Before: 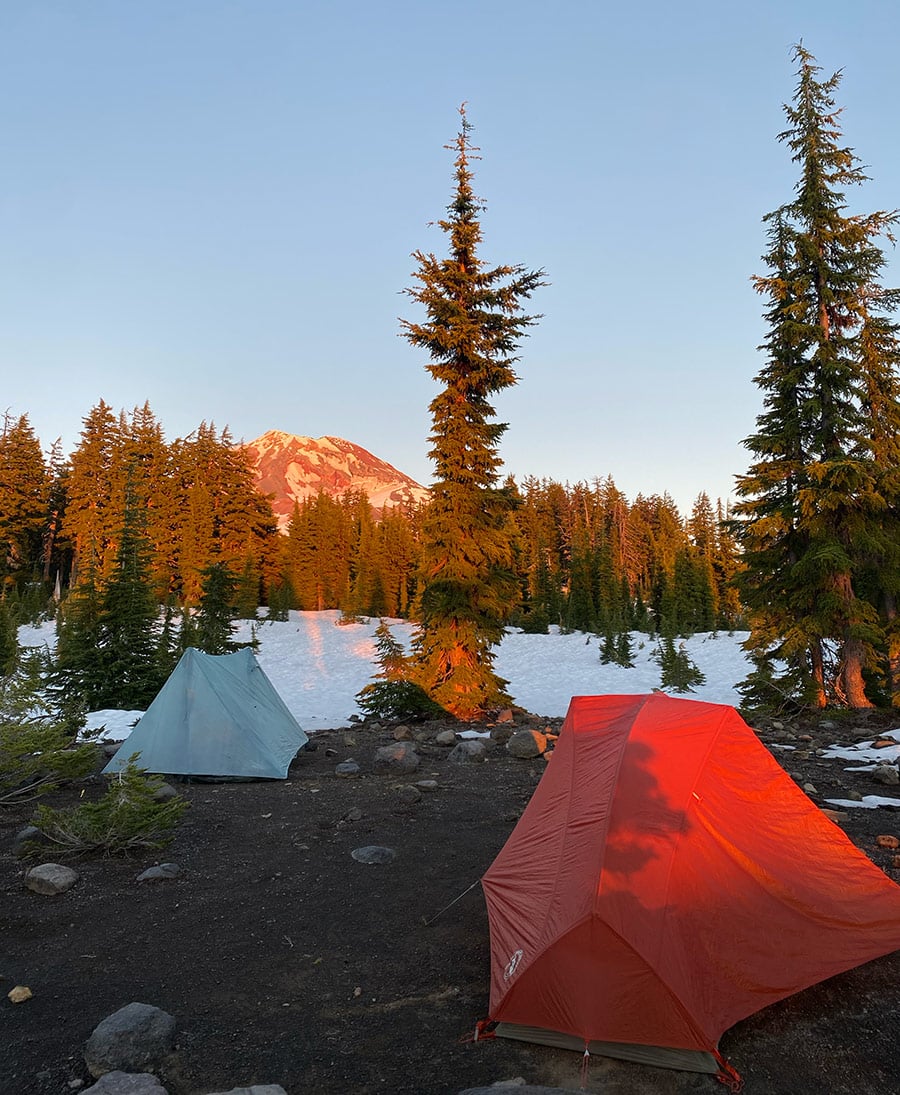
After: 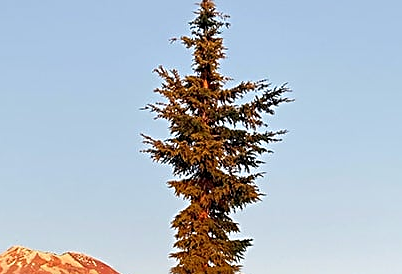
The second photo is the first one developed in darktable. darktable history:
crop: left 28.64%, top 16.832%, right 26.637%, bottom 58.055%
sharpen: radius 2.584, amount 0.688
